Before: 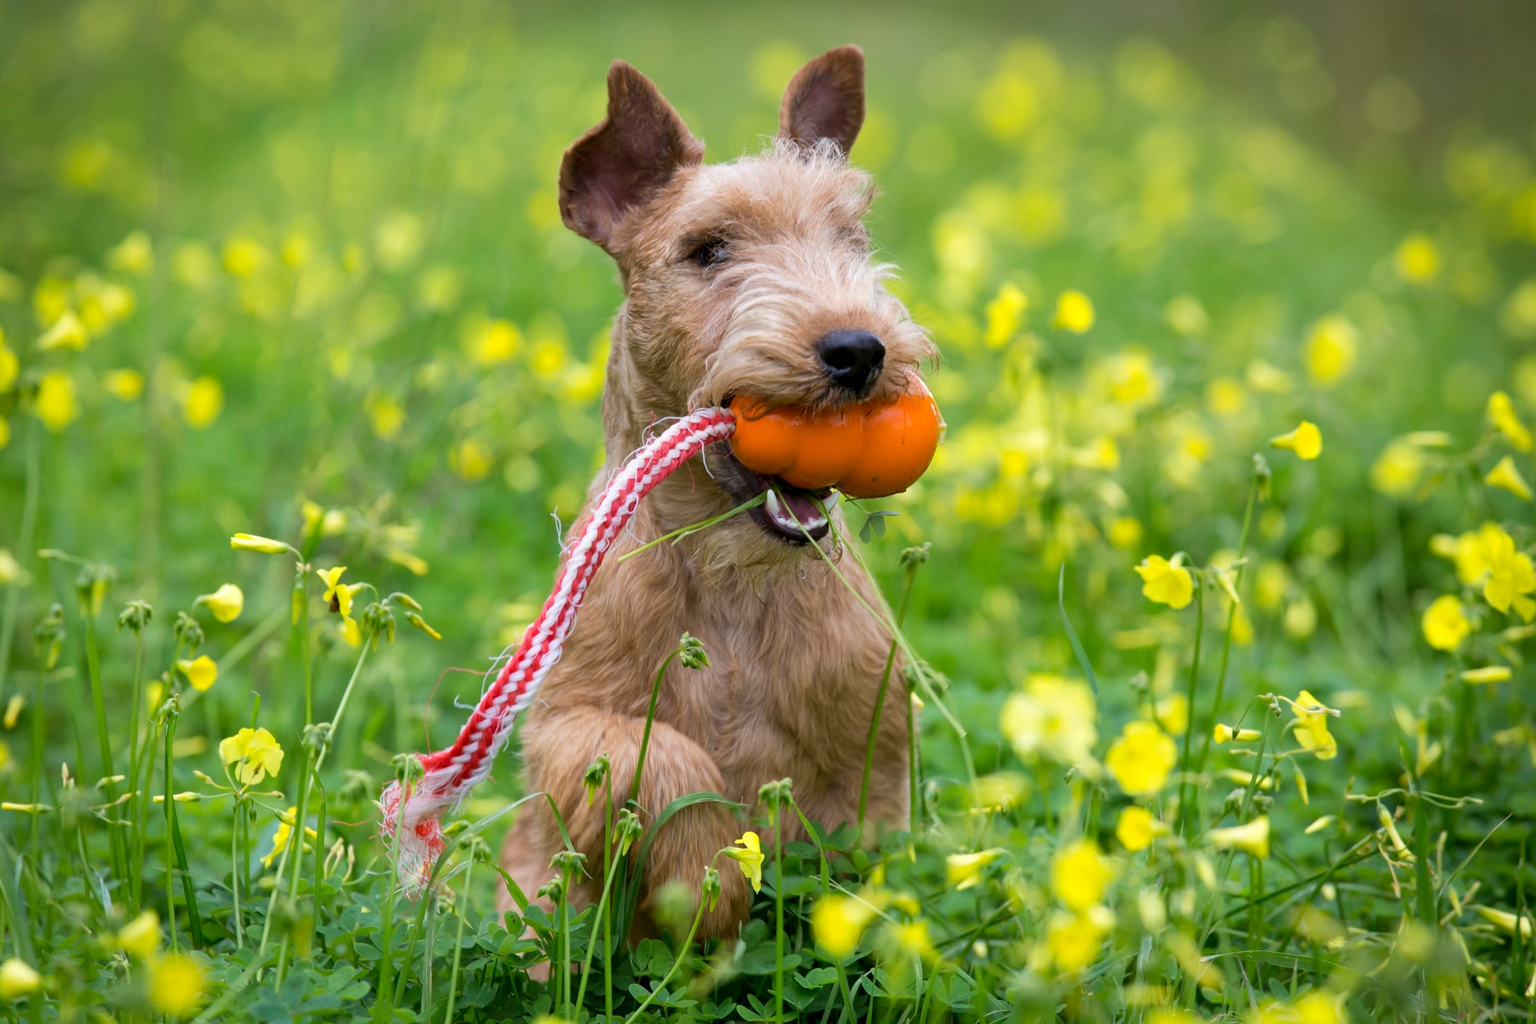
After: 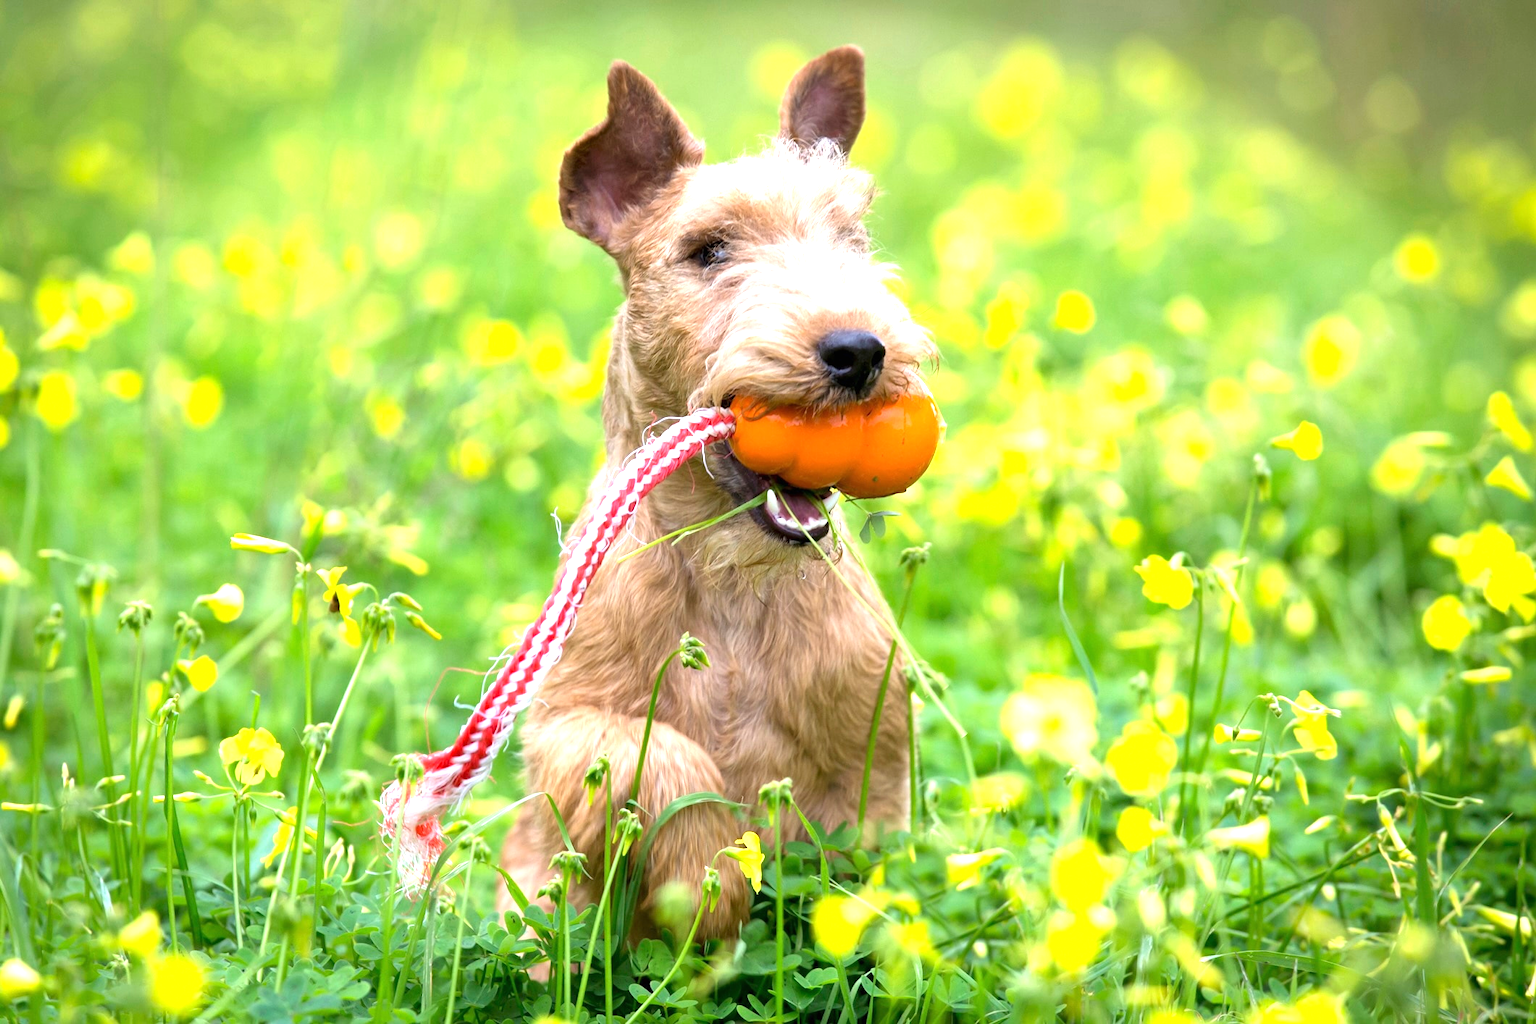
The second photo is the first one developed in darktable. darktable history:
exposure: black level correction 0, exposure 1.185 EV, compensate highlight preservation false
